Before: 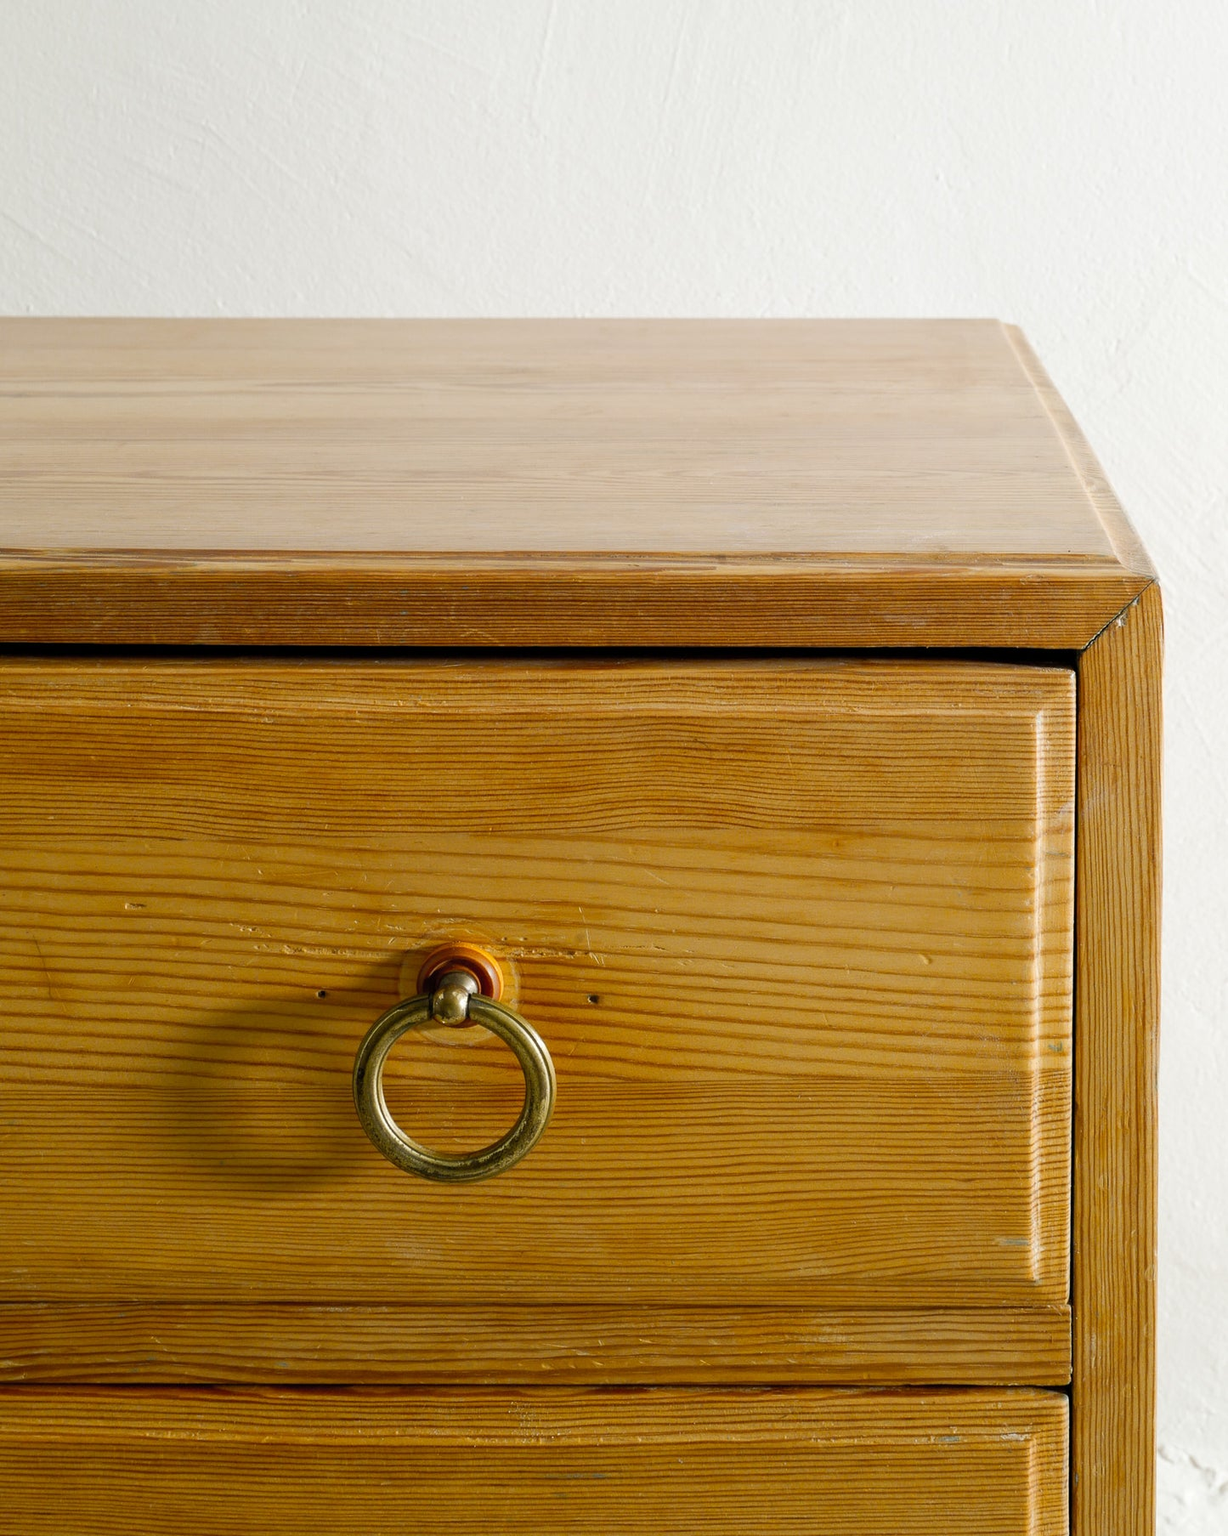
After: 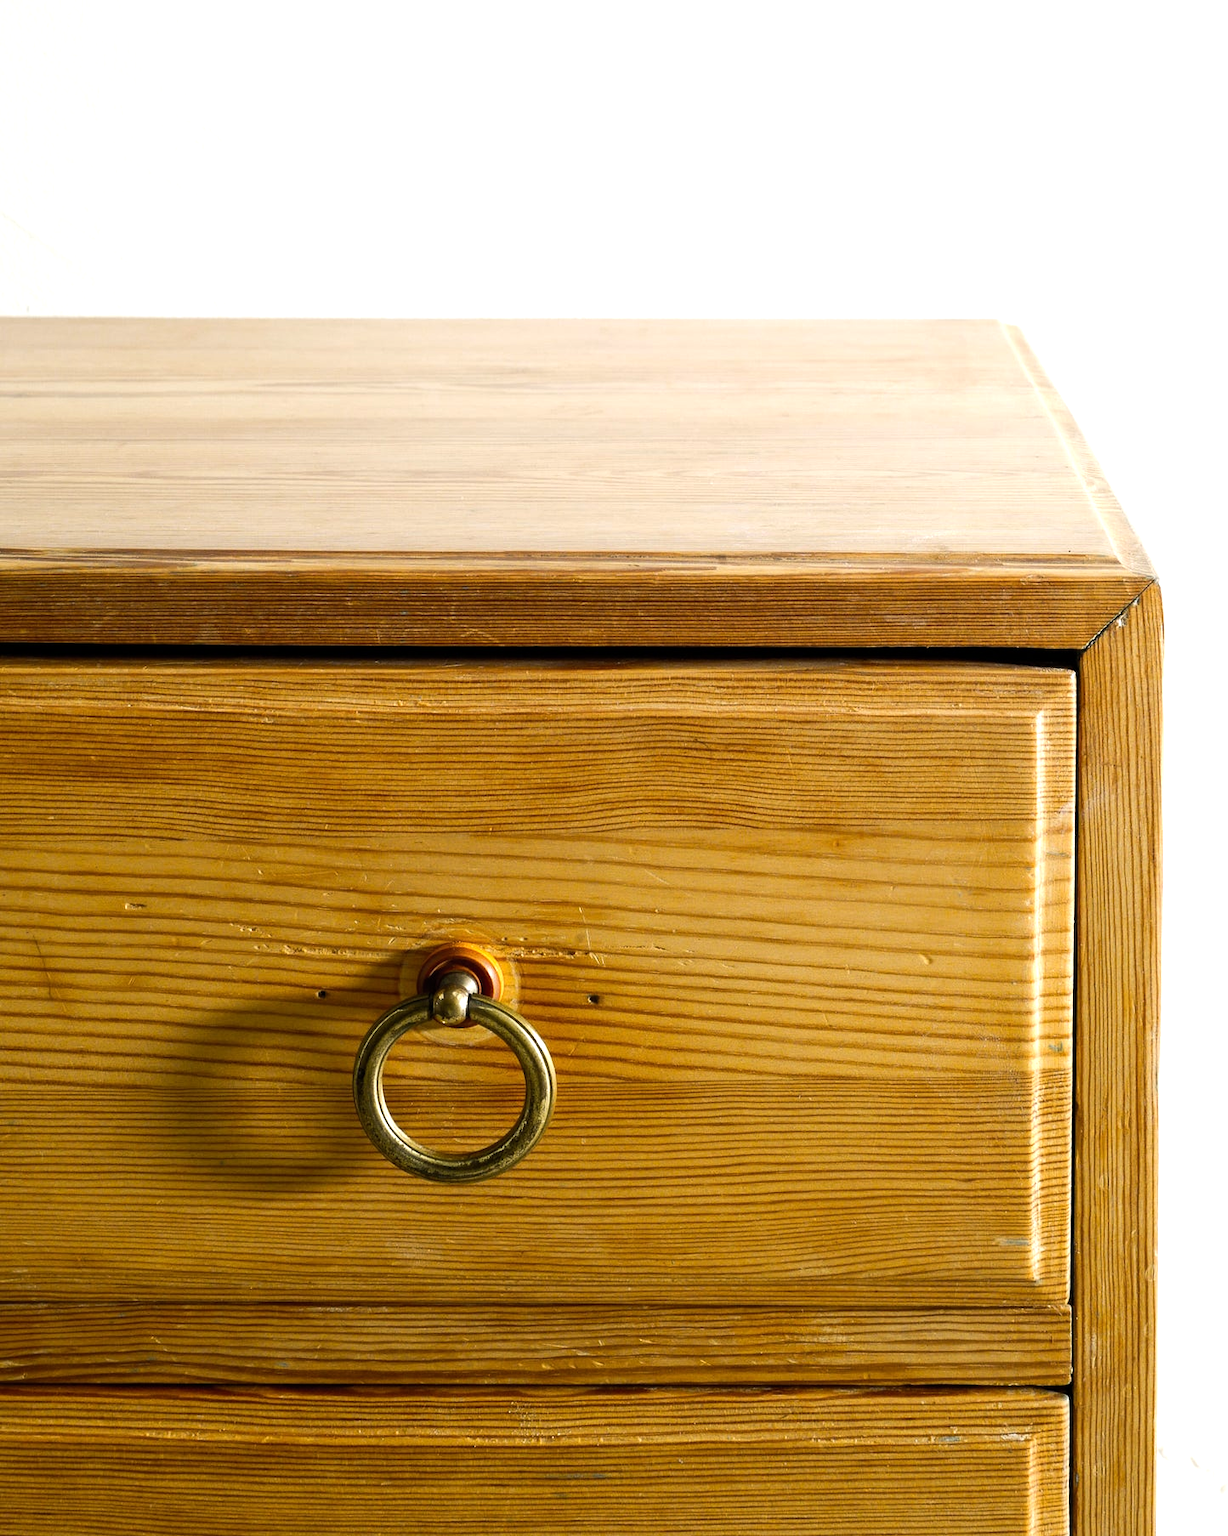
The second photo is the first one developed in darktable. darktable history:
exposure: compensate highlight preservation false
tone equalizer: -8 EV -0.75 EV, -7 EV -0.7 EV, -6 EV -0.6 EV, -5 EV -0.4 EV, -3 EV 0.4 EV, -2 EV 0.6 EV, -1 EV 0.7 EV, +0 EV 0.75 EV, edges refinement/feathering 500, mask exposure compensation -1.57 EV, preserve details no
